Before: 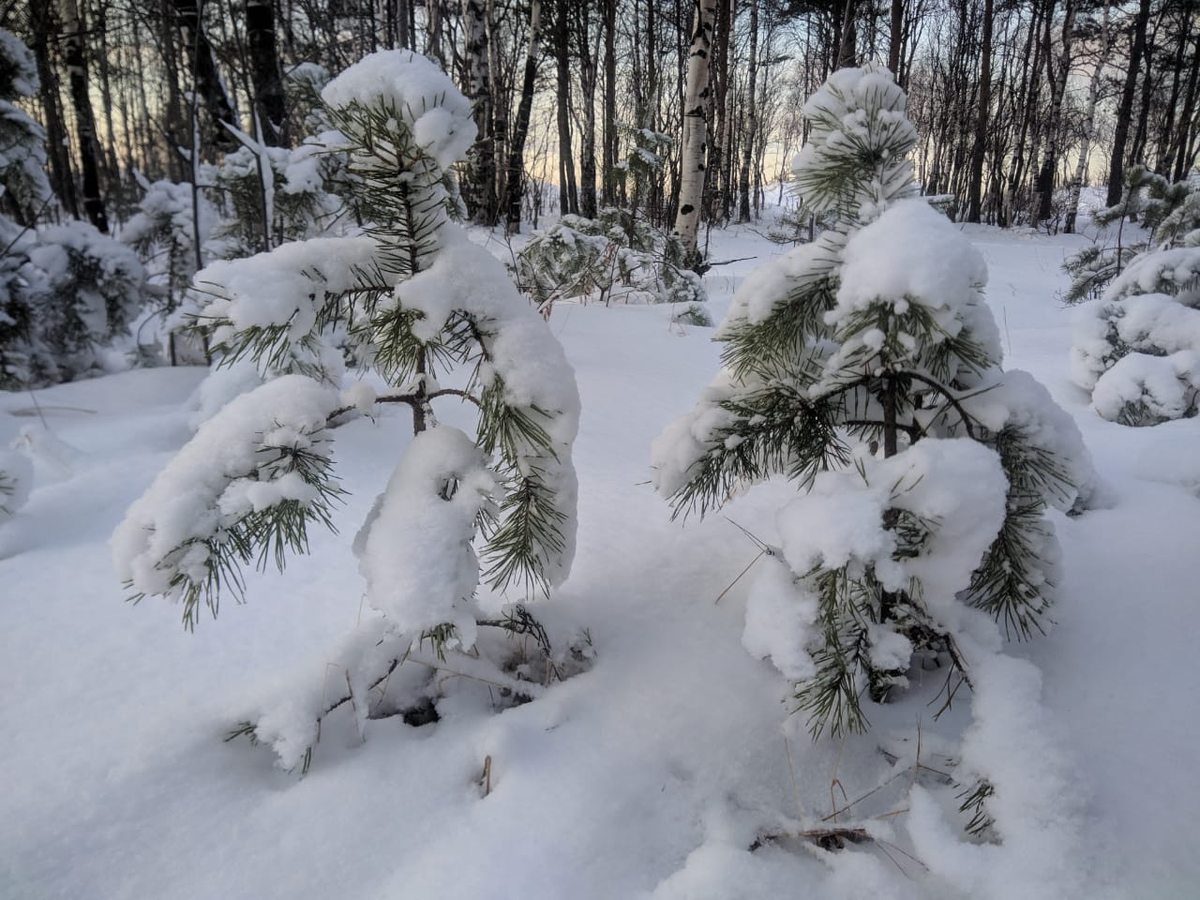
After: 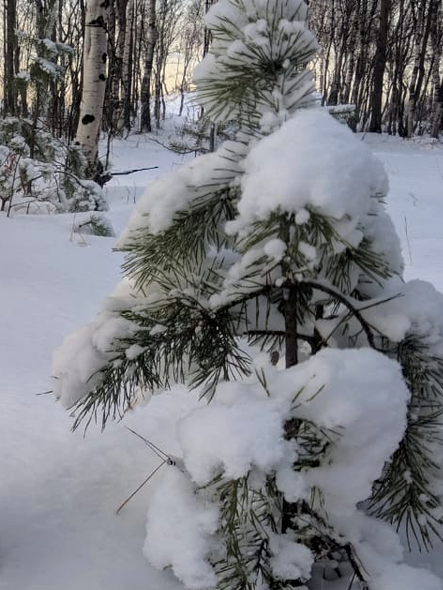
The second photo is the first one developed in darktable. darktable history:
crop and rotate: left 49.936%, top 10.094%, right 13.136%, bottom 24.256%
haze removal: compatibility mode true, adaptive false
